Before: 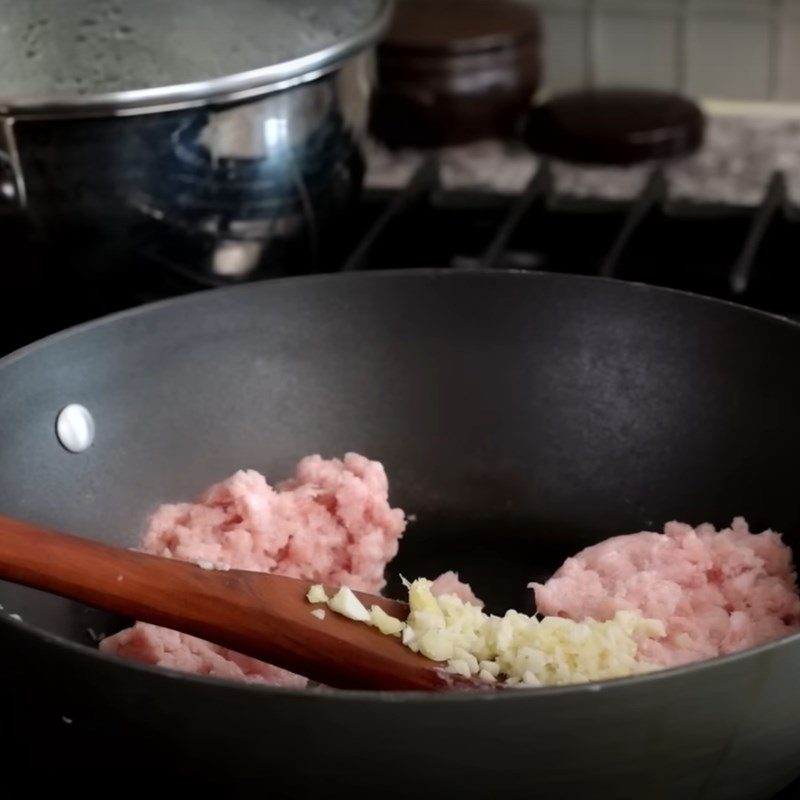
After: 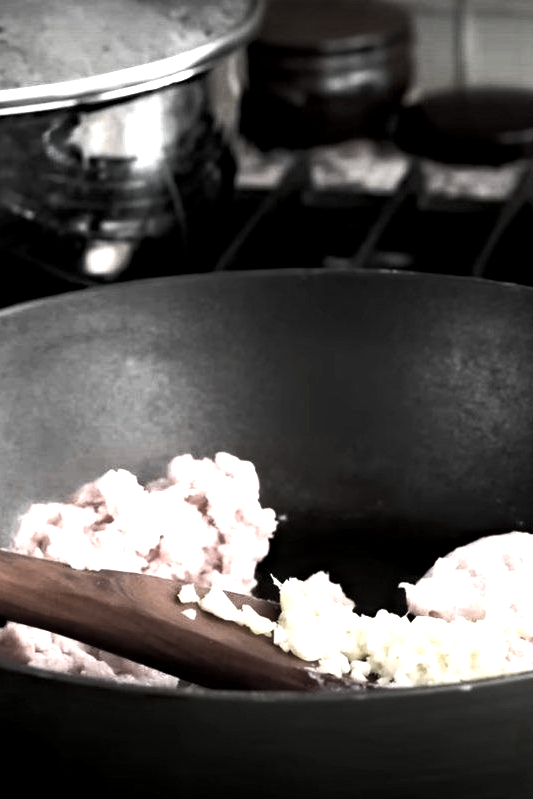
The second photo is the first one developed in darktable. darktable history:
contrast brightness saturation: saturation -0.057
local contrast: highlights 104%, shadows 101%, detail 119%, midtone range 0.2
crop and rotate: left 16.151%, right 17.113%
exposure: exposure 1.521 EV, compensate highlight preservation false
color zones: curves: ch0 [(0, 0.613) (0.01, 0.613) (0.245, 0.448) (0.498, 0.529) (0.642, 0.665) (0.879, 0.777) (0.99, 0.613)]; ch1 [(0, 0.035) (0.121, 0.189) (0.259, 0.197) (0.415, 0.061) (0.589, 0.022) (0.732, 0.022) (0.857, 0.026) (0.991, 0.053)]
haze removal: adaptive false
color balance rgb: shadows lift › chroma 2.005%, shadows lift › hue 248.39°, perceptual saturation grading › global saturation -0.078%, perceptual brilliance grading › highlights 3.441%, perceptual brilliance grading › mid-tones -19.138%, perceptual brilliance grading › shadows -41.9%
